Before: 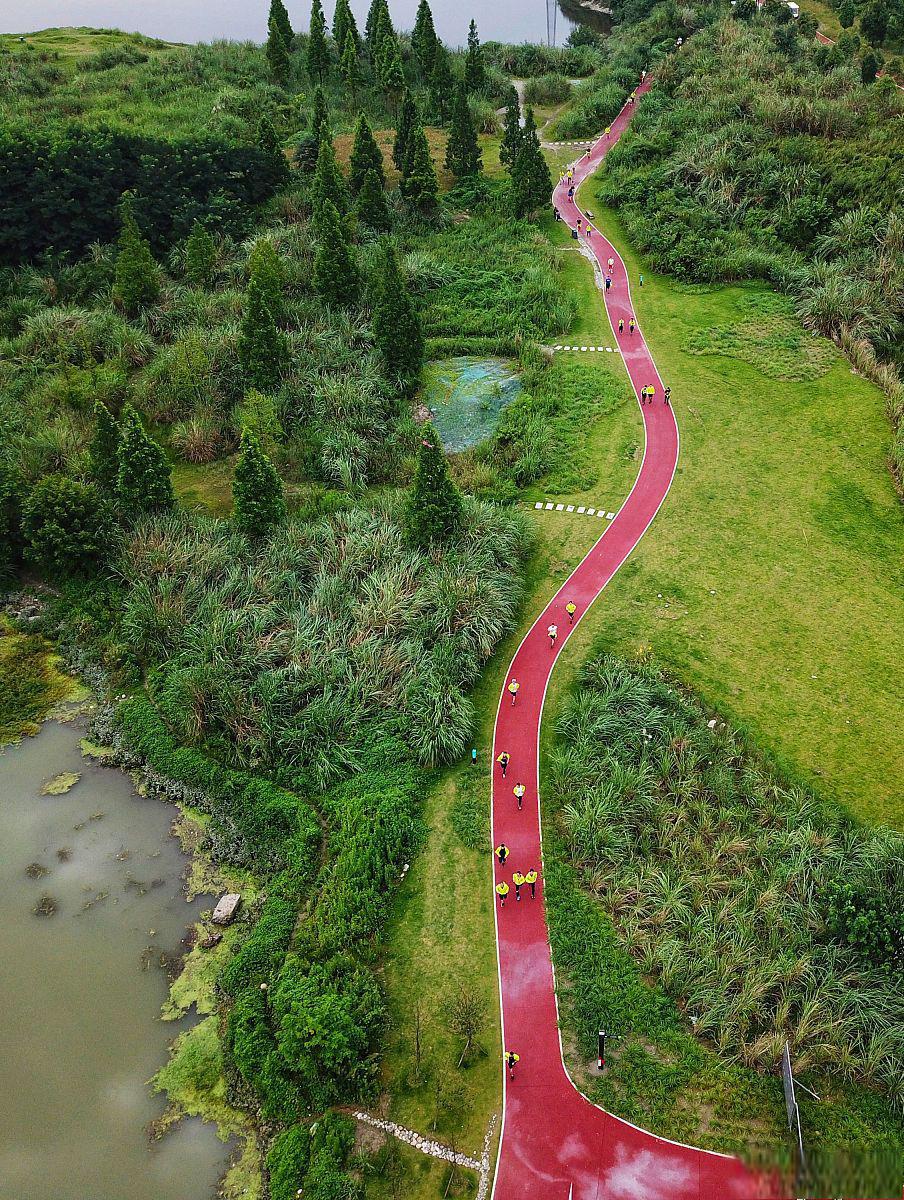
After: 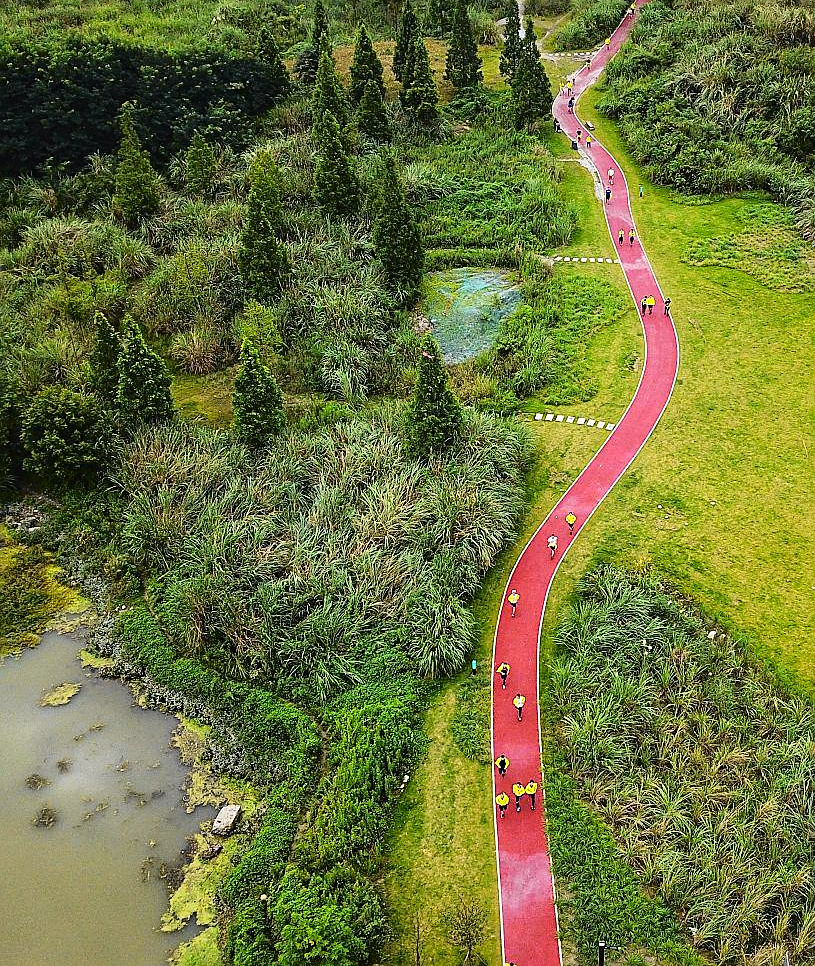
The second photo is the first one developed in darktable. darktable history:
sharpen: amount 0.497
tone curve: curves: ch0 [(0, 0.013) (0.129, 0.1) (0.327, 0.382) (0.489, 0.573) (0.66, 0.748) (0.858, 0.926) (1, 0.977)]; ch1 [(0, 0) (0.353, 0.344) (0.45, 0.46) (0.498, 0.498) (0.521, 0.512) (0.563, 0.559) (0.592, 0.578) (0.647, 0.657) (1, 1)]; ch2 [(0, 0) (0.333, 0.346) (0.375, 0.375) (0.424, 0.43) (0.476, 0.492) (0.502, 0.502) (0.524, 0.531) (0.579, 0.61) (0.612, 0.644) (0.66, 0.715) (1, 1)], color space Lab, independent channels, preserve colors none
crop: top 7.474%, right 9.831%, bottom 11.979%
